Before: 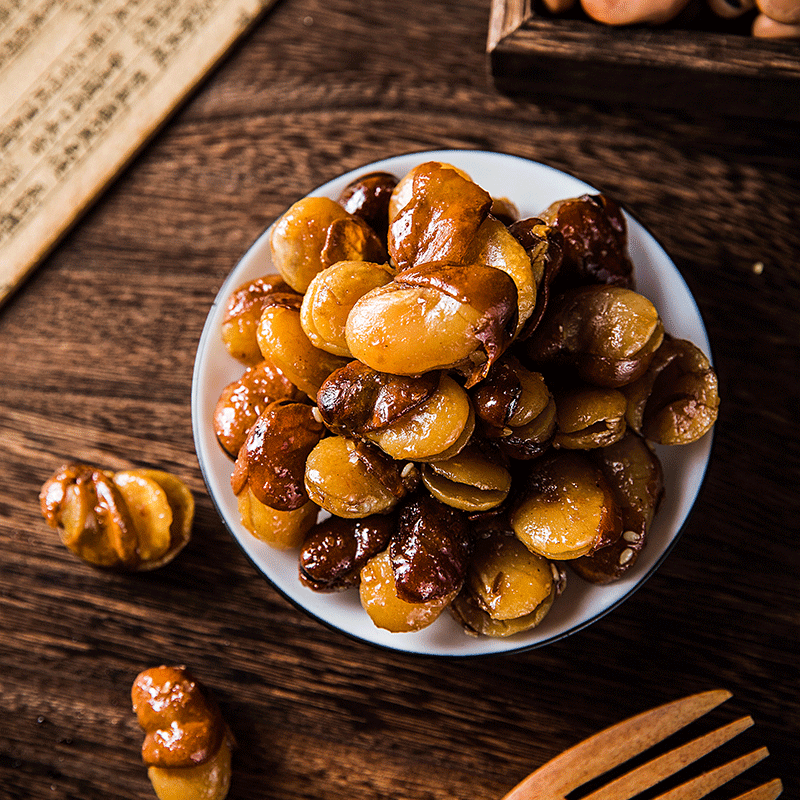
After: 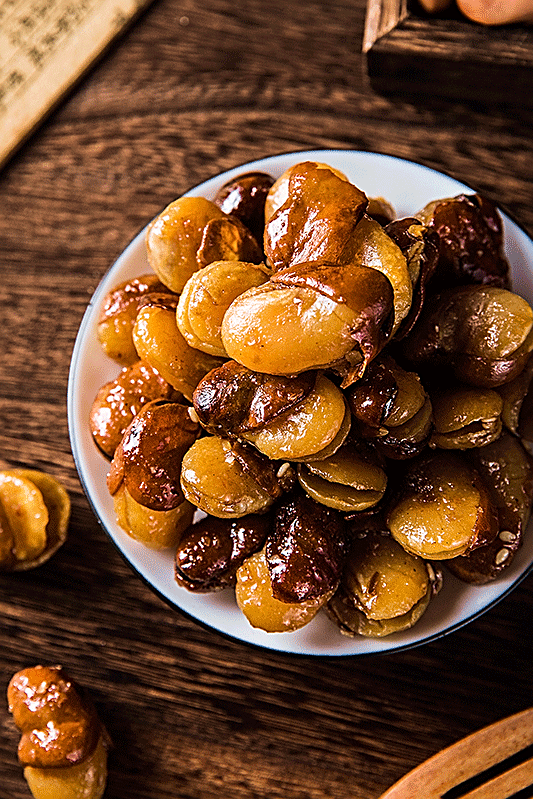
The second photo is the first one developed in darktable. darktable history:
velvia: strength 44.69%
crop and rotate: left 15.568%, right 17.718%
sharpen: on, module defaults
